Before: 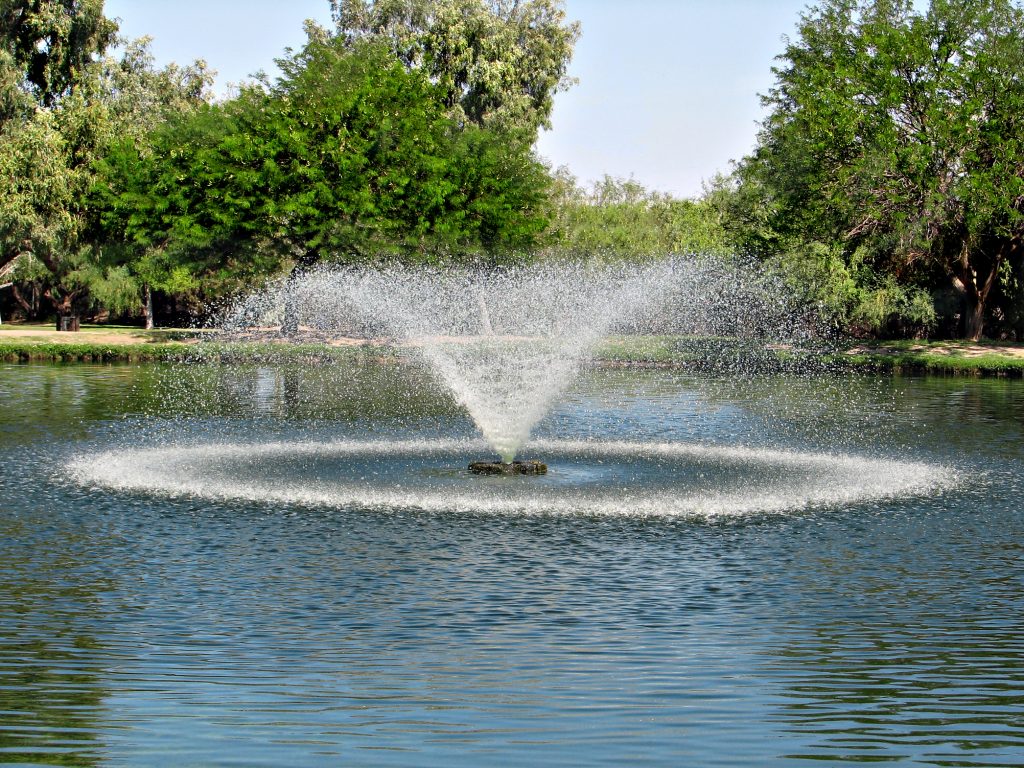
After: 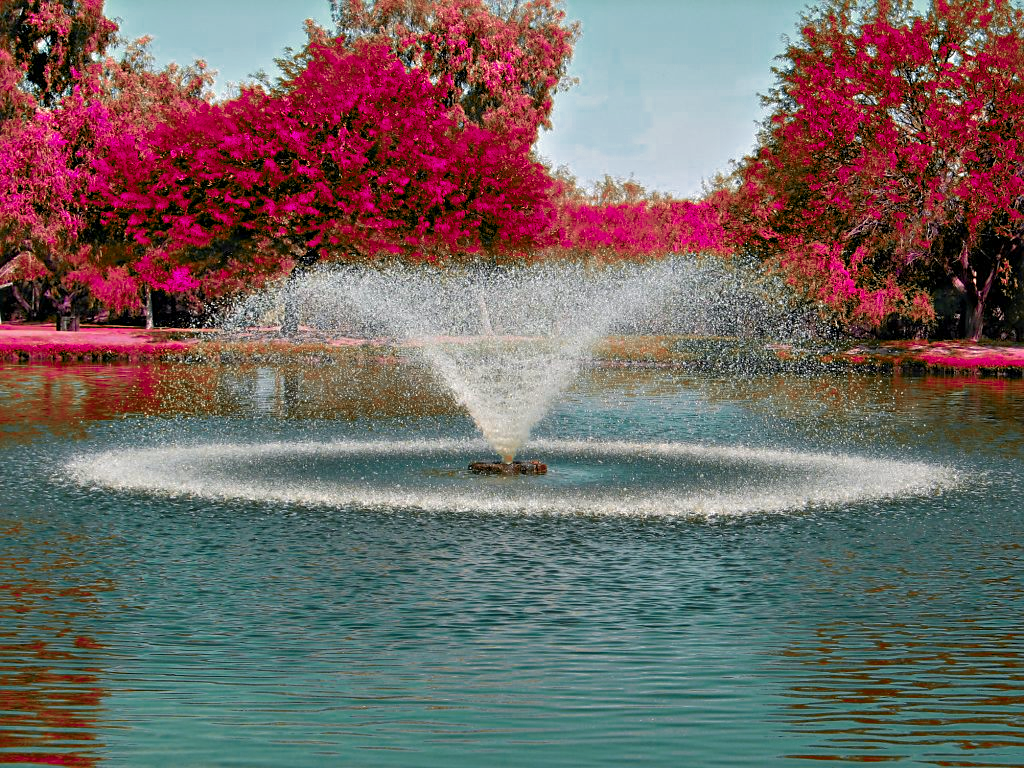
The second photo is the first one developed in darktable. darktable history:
shadows and highlights: on, module defaults
color zones: curves: ch0 [(0.826, 0.353)]; ch1 [(0.242, 0.647) (0.889, 0.342)]; ch2 [(0.246, 0.089) (0.969, 0.068)]
sharpen: amount 0.2
color balance rgb: perceptual saturation grading › global saturation 20%, global vibrance 10%
